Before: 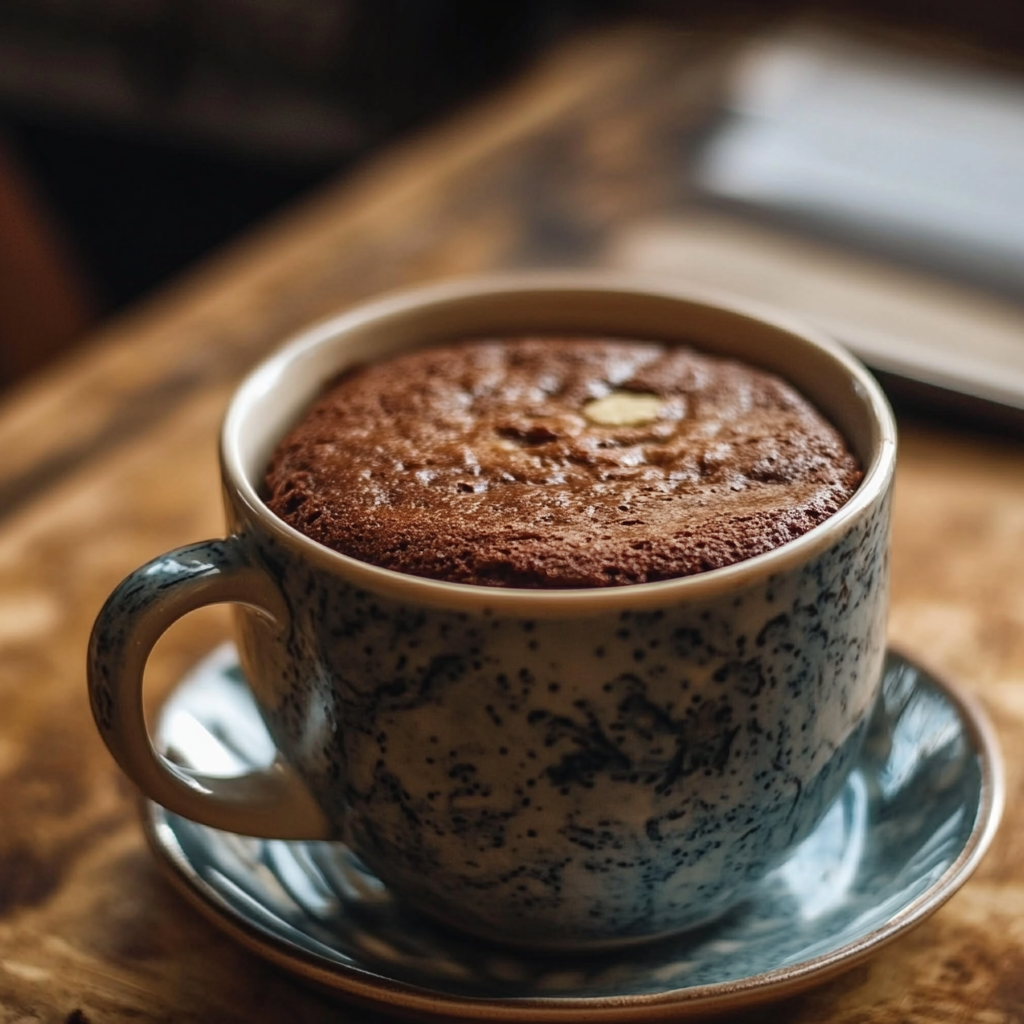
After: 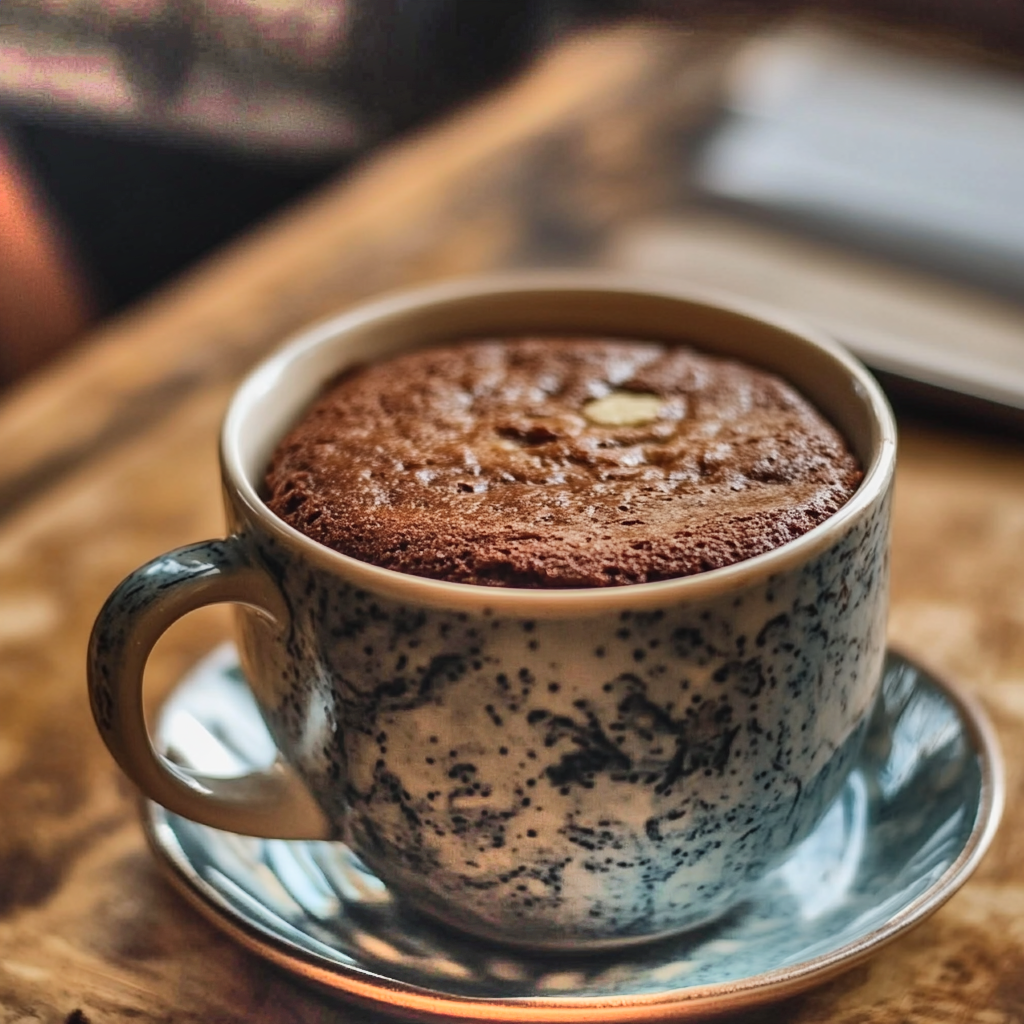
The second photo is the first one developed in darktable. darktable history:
shadows and highlights: radius 124.68, shadows 98.55, white point adjustment -3.09, highlights -98.4, soften with gaussian
